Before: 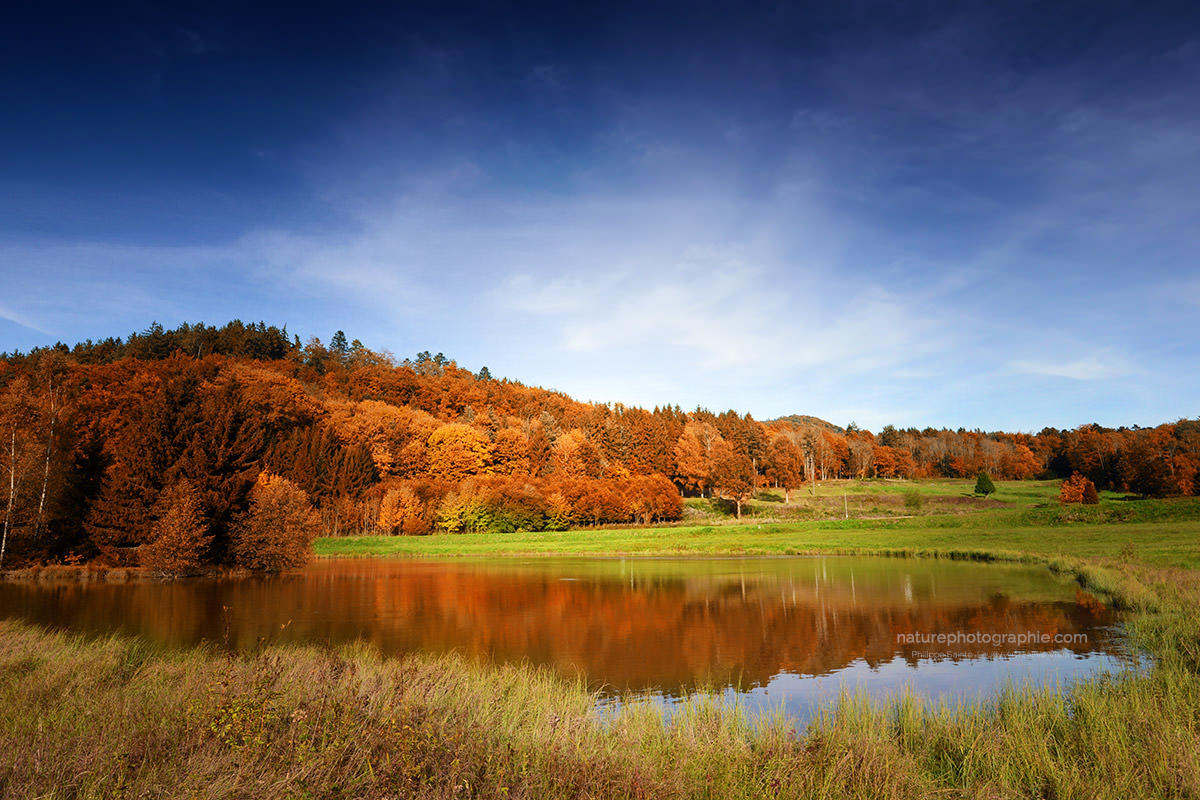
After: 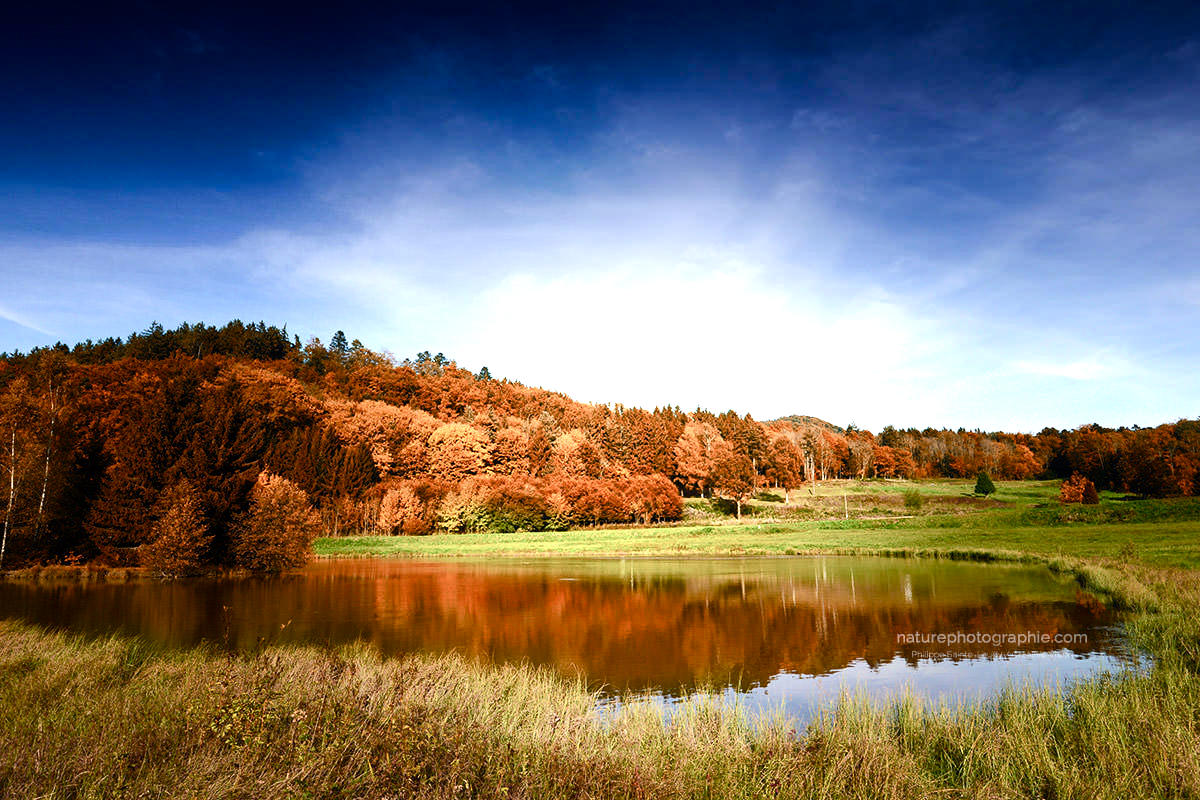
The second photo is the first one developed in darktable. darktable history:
color balance rgb: shadows lift › chroma 2.002%, shadows lift › hue 214.66°, perceptual saturation grading › global saturation 20%, perceptual saturation grading › highlights -50.392%, perceptual saturation grading › shadows 30.856%, global vibrance 4.927%, contrast 3.668%
tone equalizer: -8 EV -0.717 EV, -7 EV -0.675 EV, -6 EV -0.577 EV, -5 EV -0.422 EV, -3 EV 0.382 EV, -2 EV 0.6 EV, -1 EV 0.675 EV, +0 EV 0.745 EV, edges refinement/feathering 500, mask exposure compensation -1.57 EV, preserve details no
